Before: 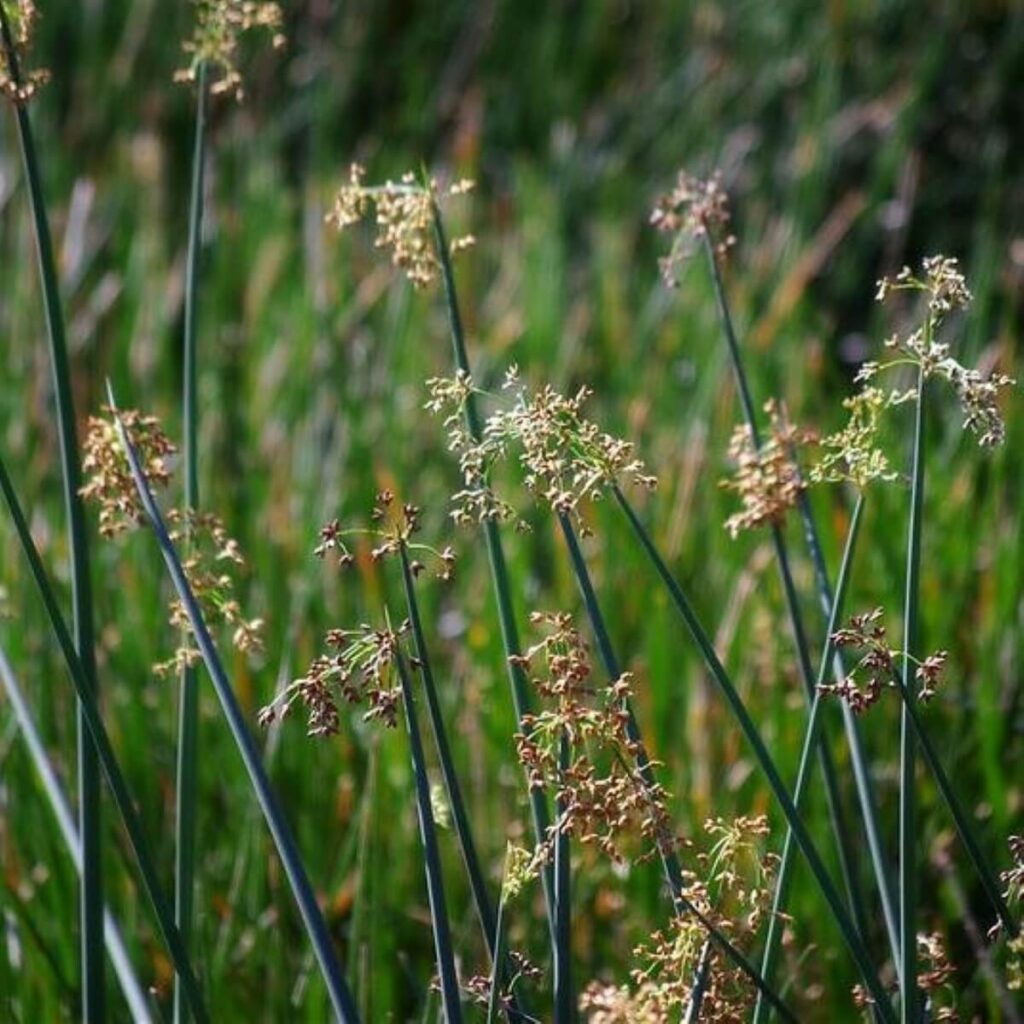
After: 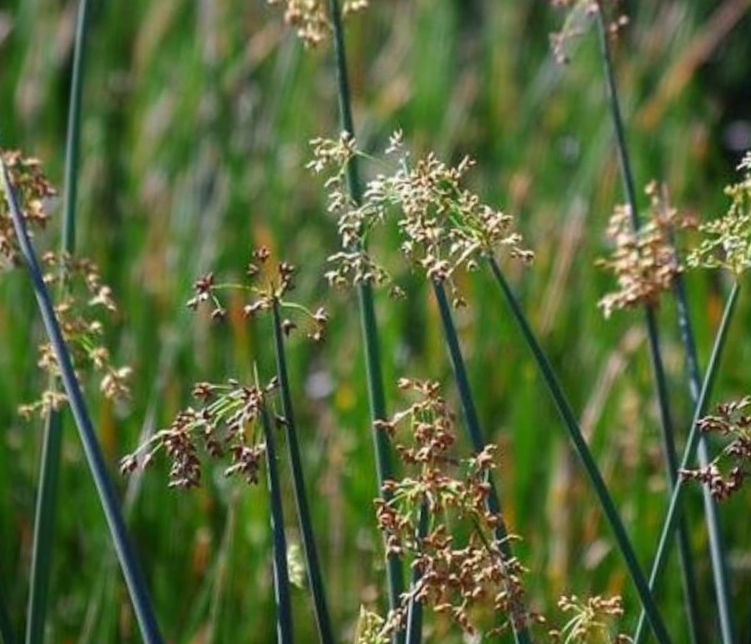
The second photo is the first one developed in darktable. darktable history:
crop and rotate: angle -3.76°, left 9.817%, top 21.306%, right 12.18%, bottom 11.81%
shadows and highlights: shadows -22.27, highlights 45.67, soften with gaussian
